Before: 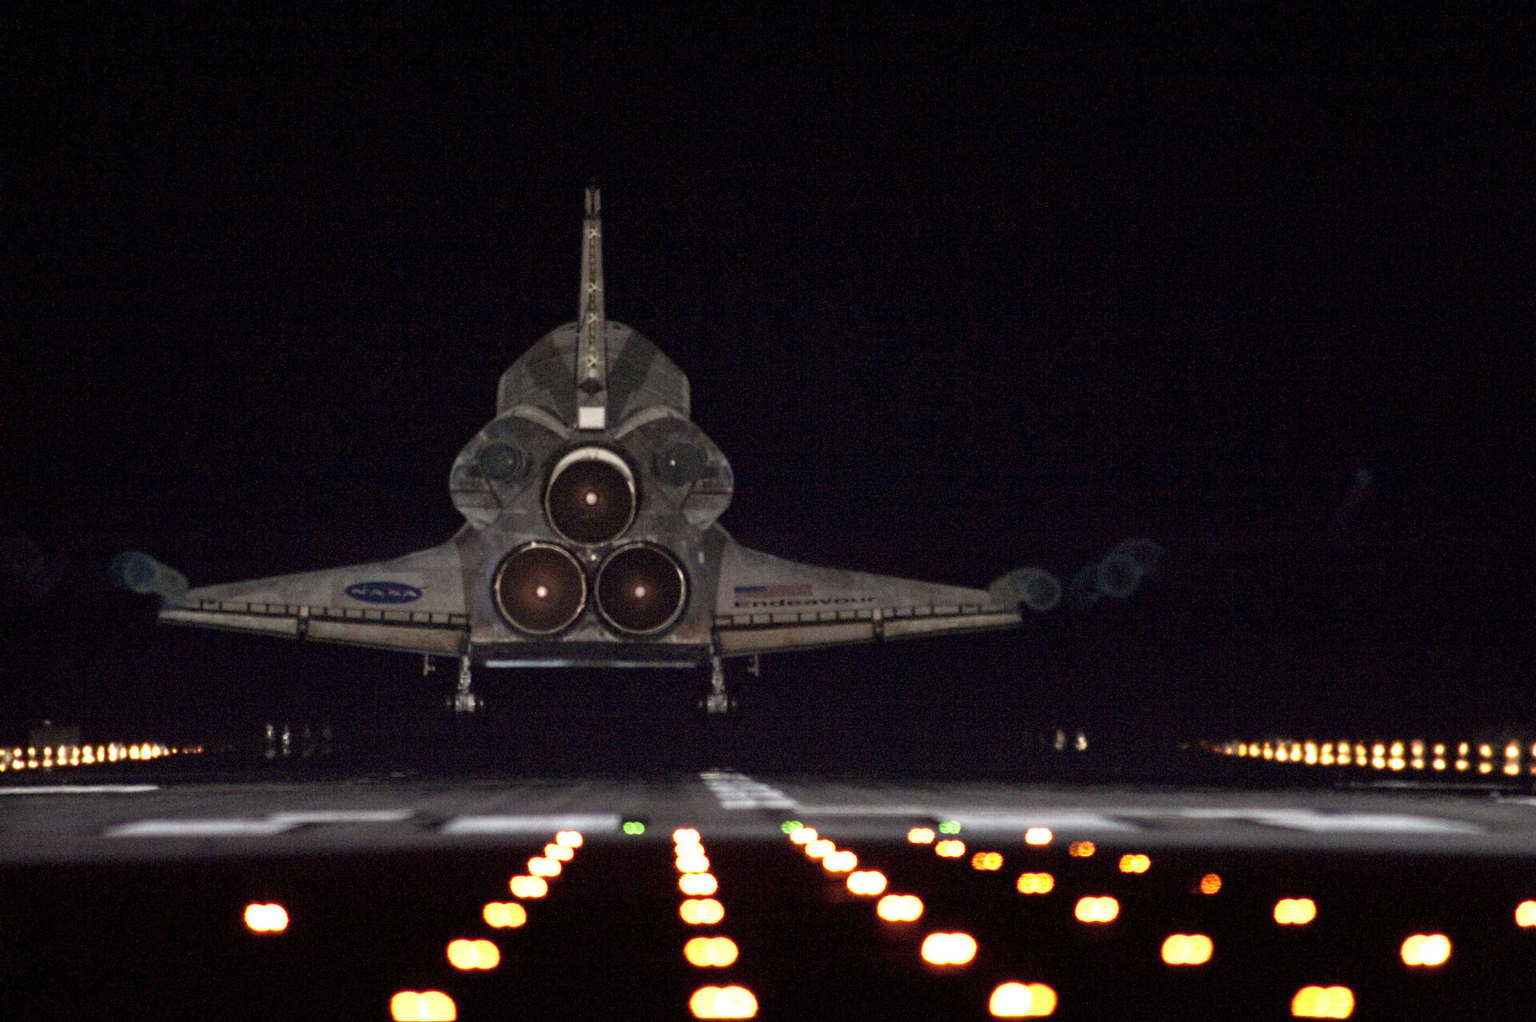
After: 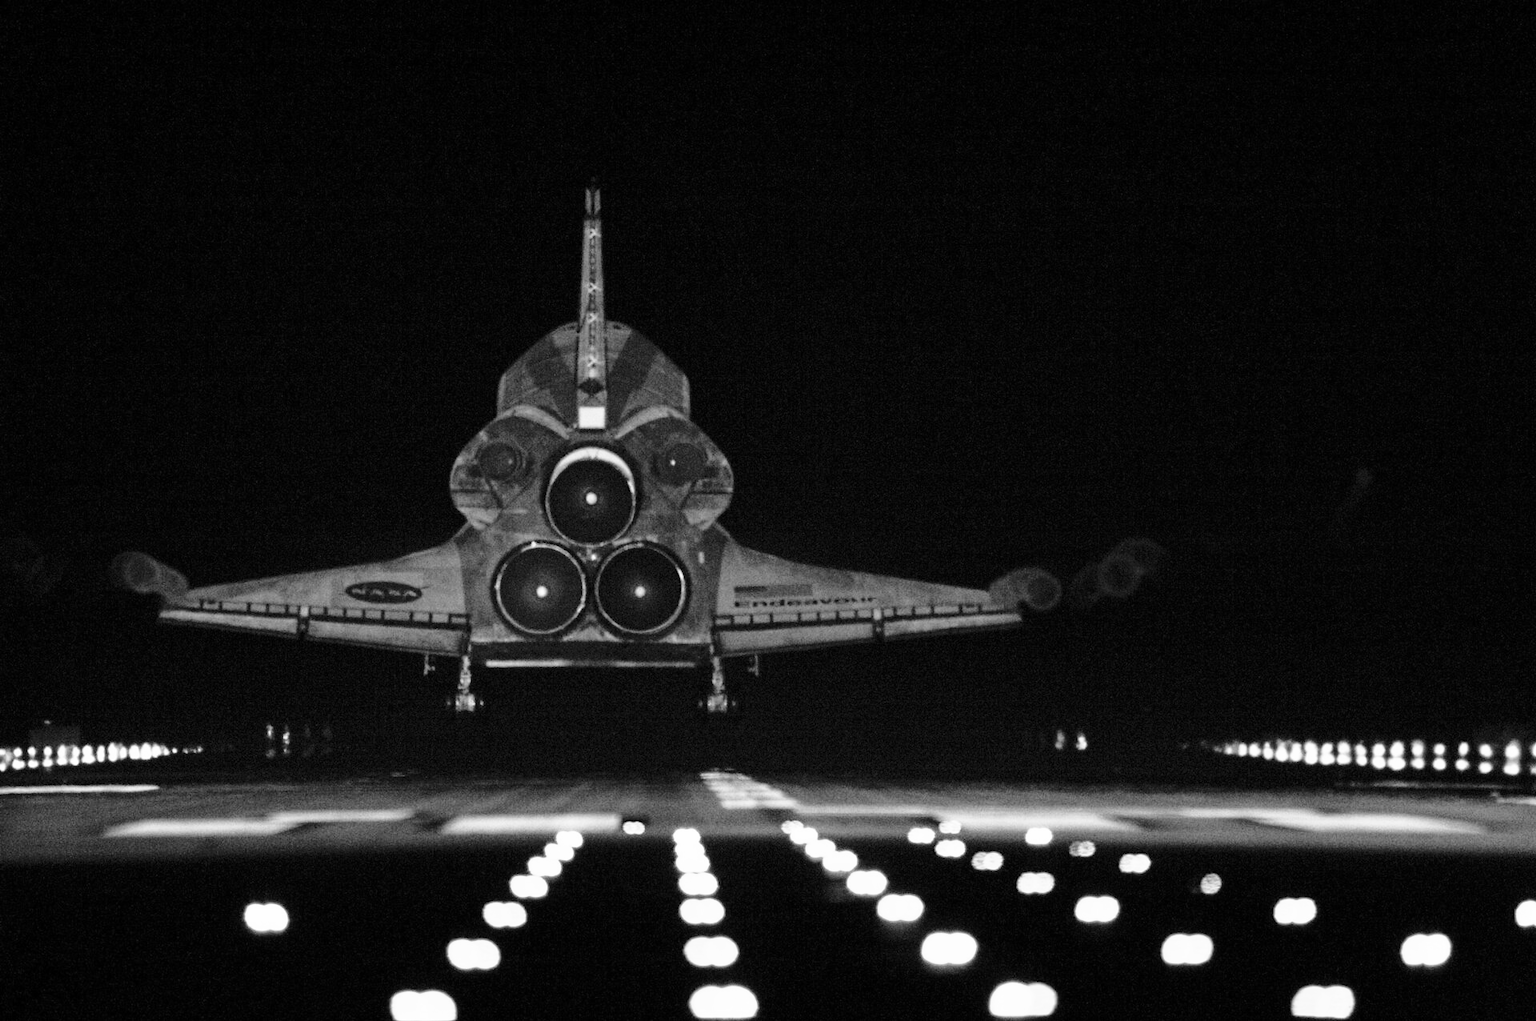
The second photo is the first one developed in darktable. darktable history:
base curve: curves: ch0 [(0, 0) (0.028, 0.03) (0.121, 0.232) (0.46, 0.748) (0.859, 0.968) (1, 1)], preserve colors none
monochrome: on, module defaults
